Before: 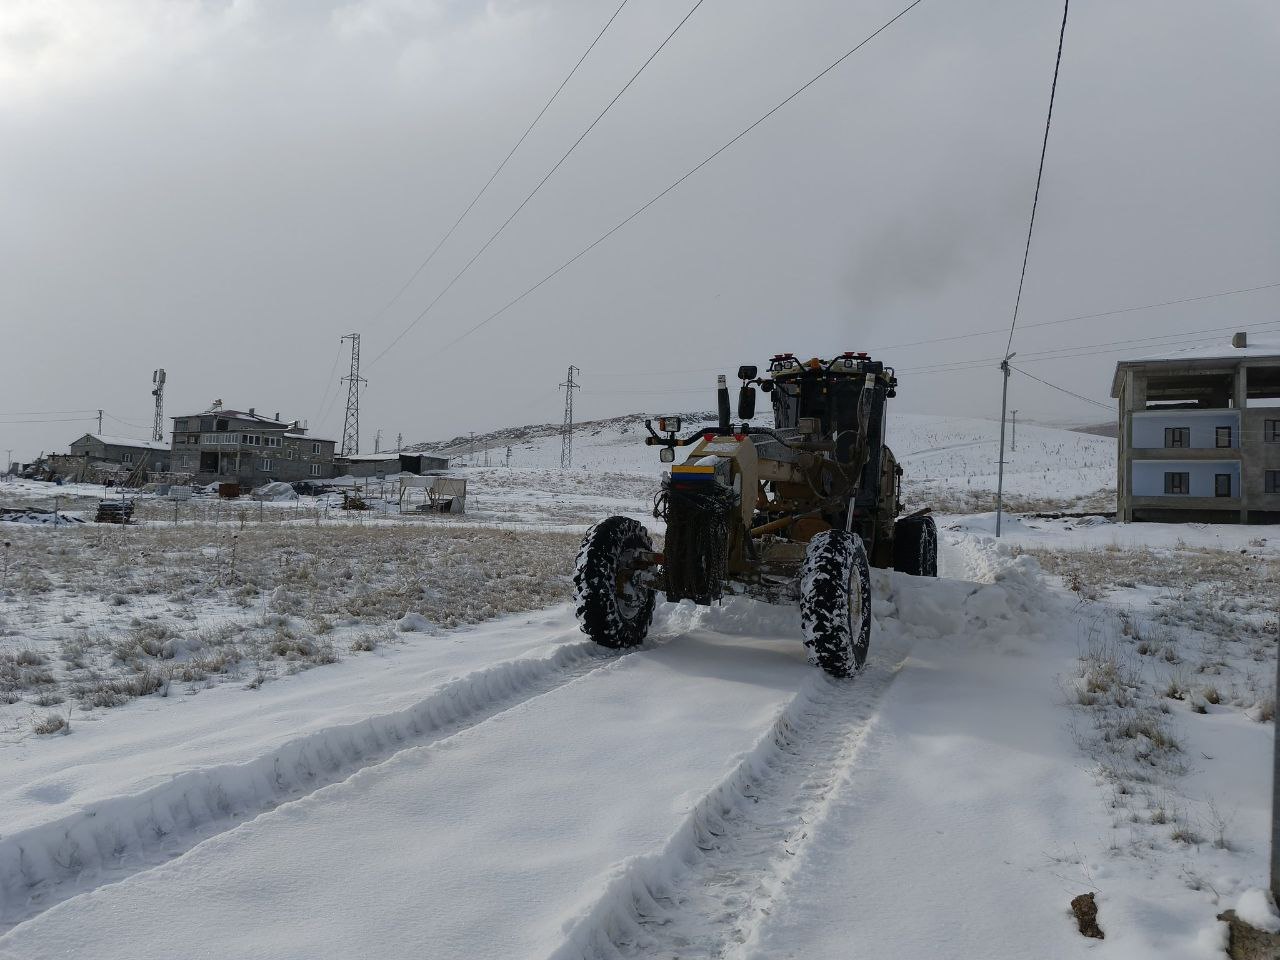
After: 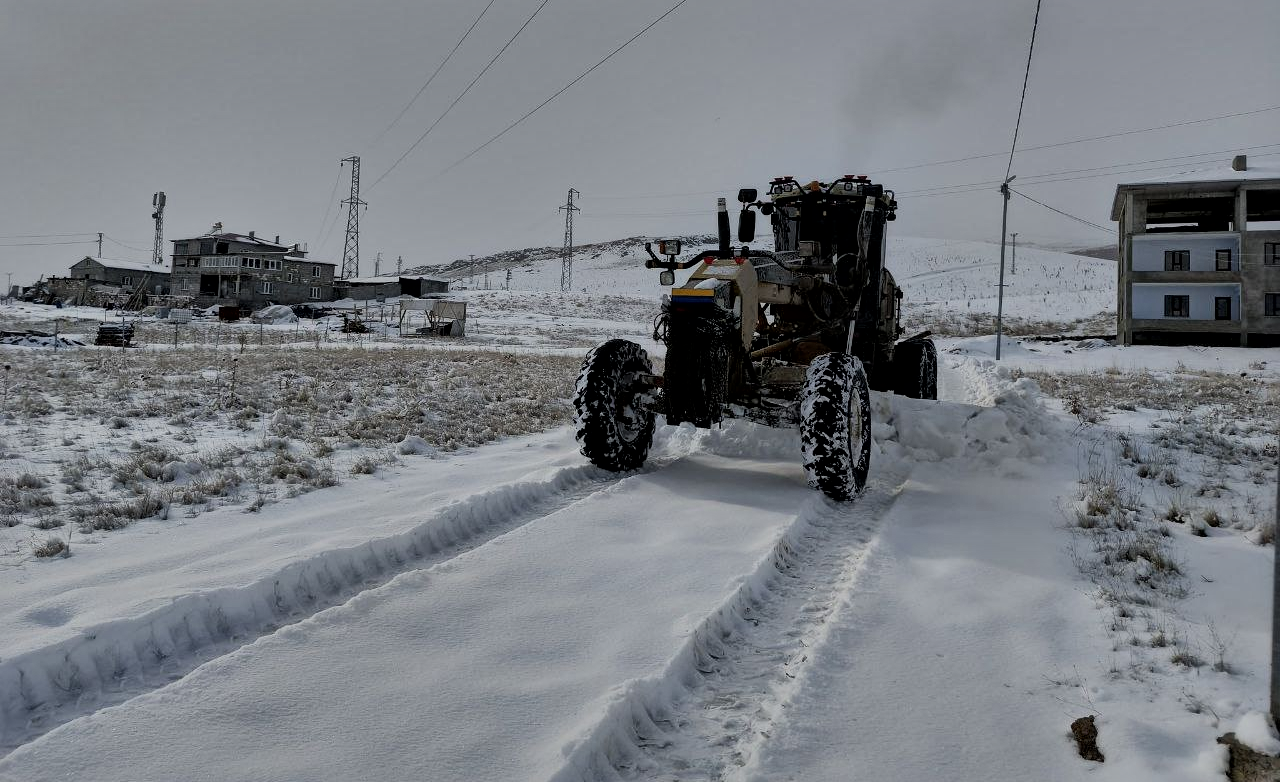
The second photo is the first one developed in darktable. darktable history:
filmic rgb: black relative exposure -7.65 EV, white relative exposure 4.56 EV, hardness 3.61, color science v6 (2022)
crop and rotate: top 18.507%
shadows and highlights: shadows 19.13, highlights -83.41, soften with gaussian
local contrast: mode bilateral grid, contrast 20, coarseness 19, detail 163%, midtone range 0.2
